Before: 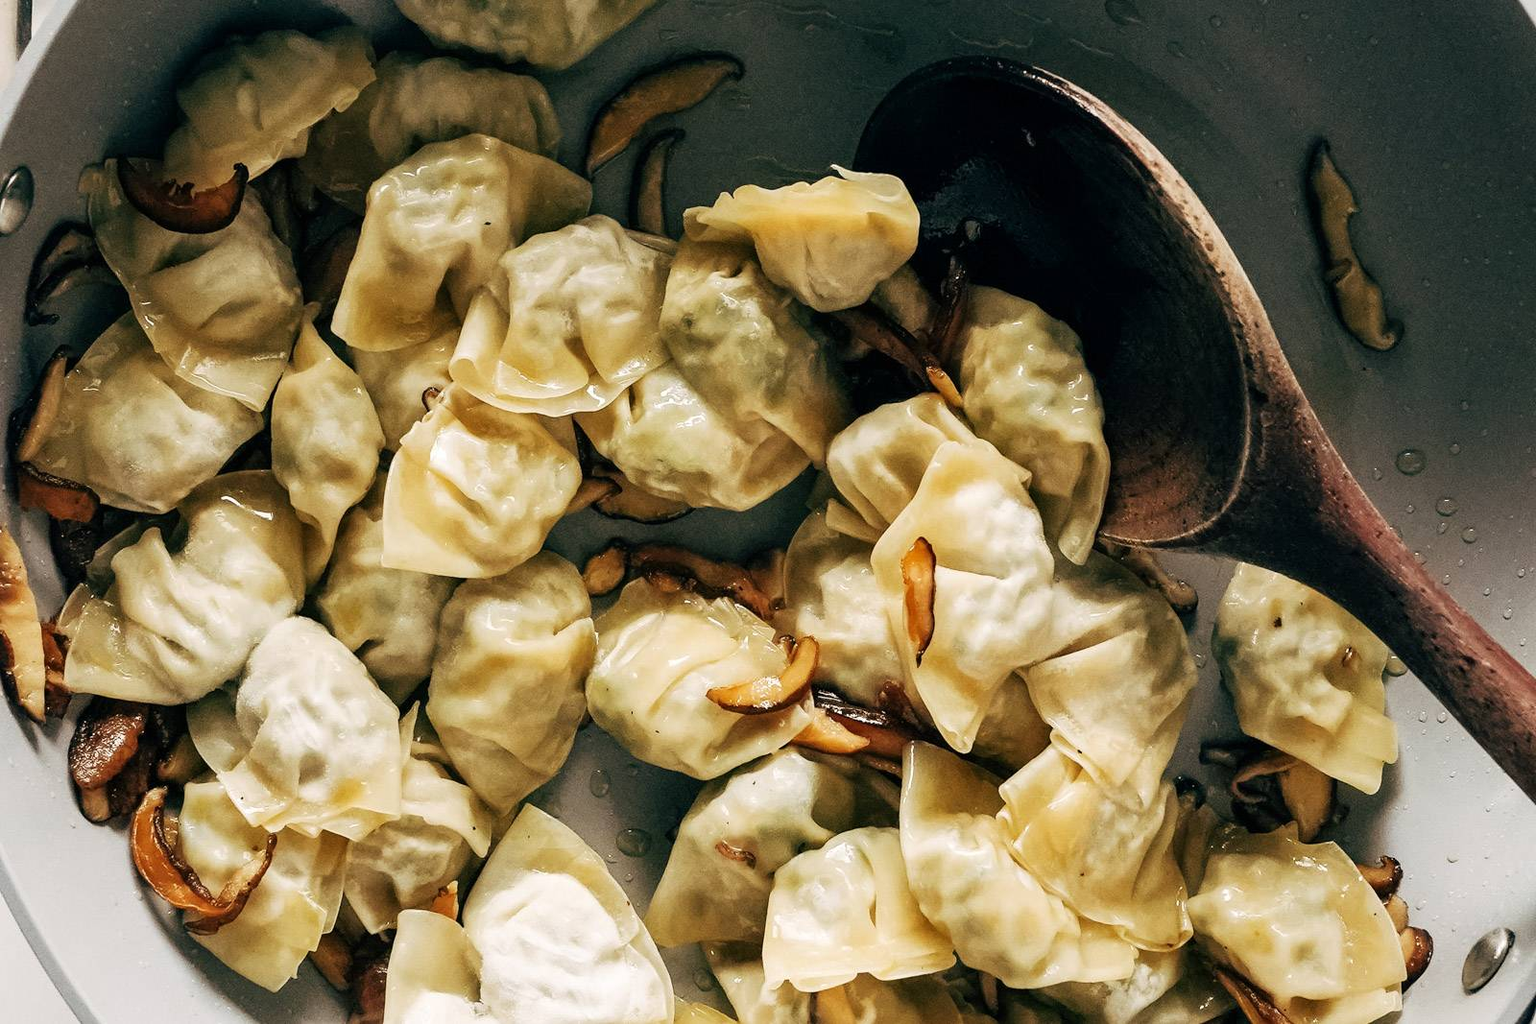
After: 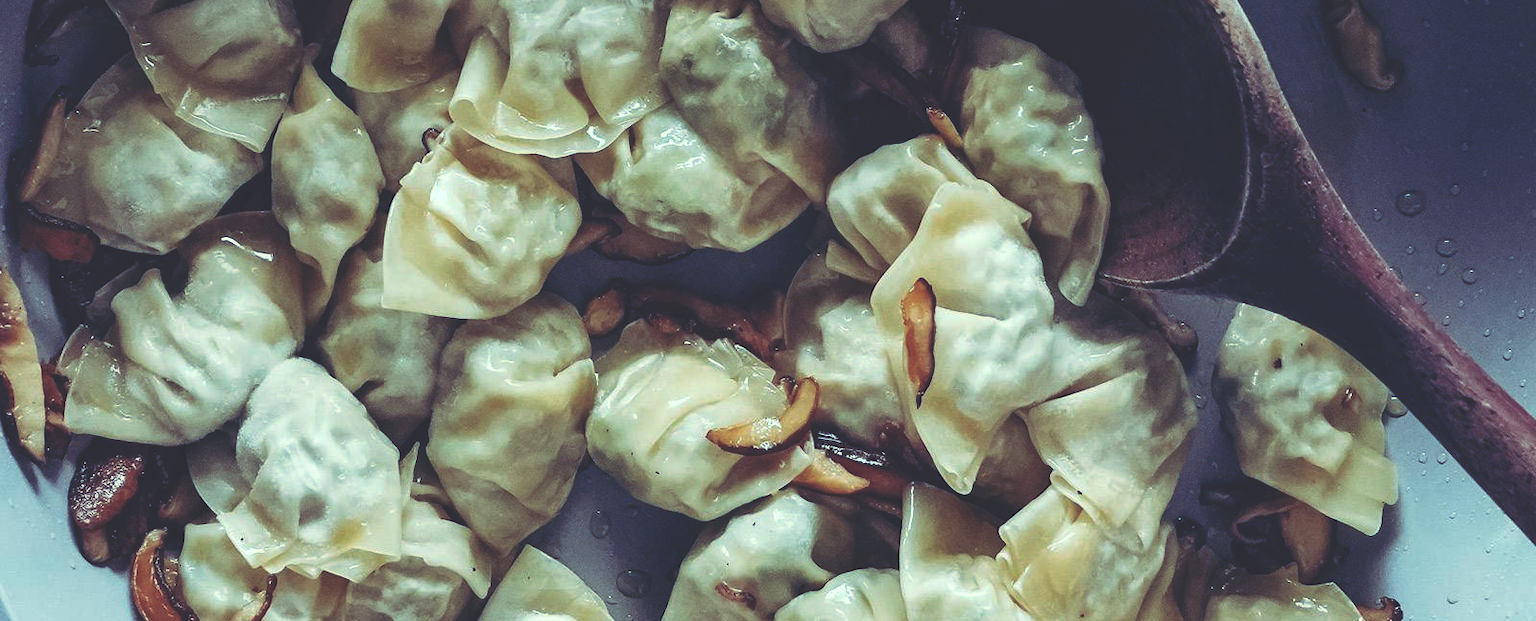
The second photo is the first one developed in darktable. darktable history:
crop and rotate: top 25.357%, bottom 13.942%
rgb curve: curves: ch0 [(0, 0.186) (0.314, 0.284) (0.576, 0.466) (0.805, 0.691) (0.936, 0.886)]; ch1 [(0, 0.186) (0.314, 0.284) (0.581, 0.534) (0.771, 0.746) (0.936, 0.958)]; ch2 [(0, 0.216) (0.275, 0.39) (1, 1)], mode RGB, independent channels, compensate middle gray true, preserve colors none
